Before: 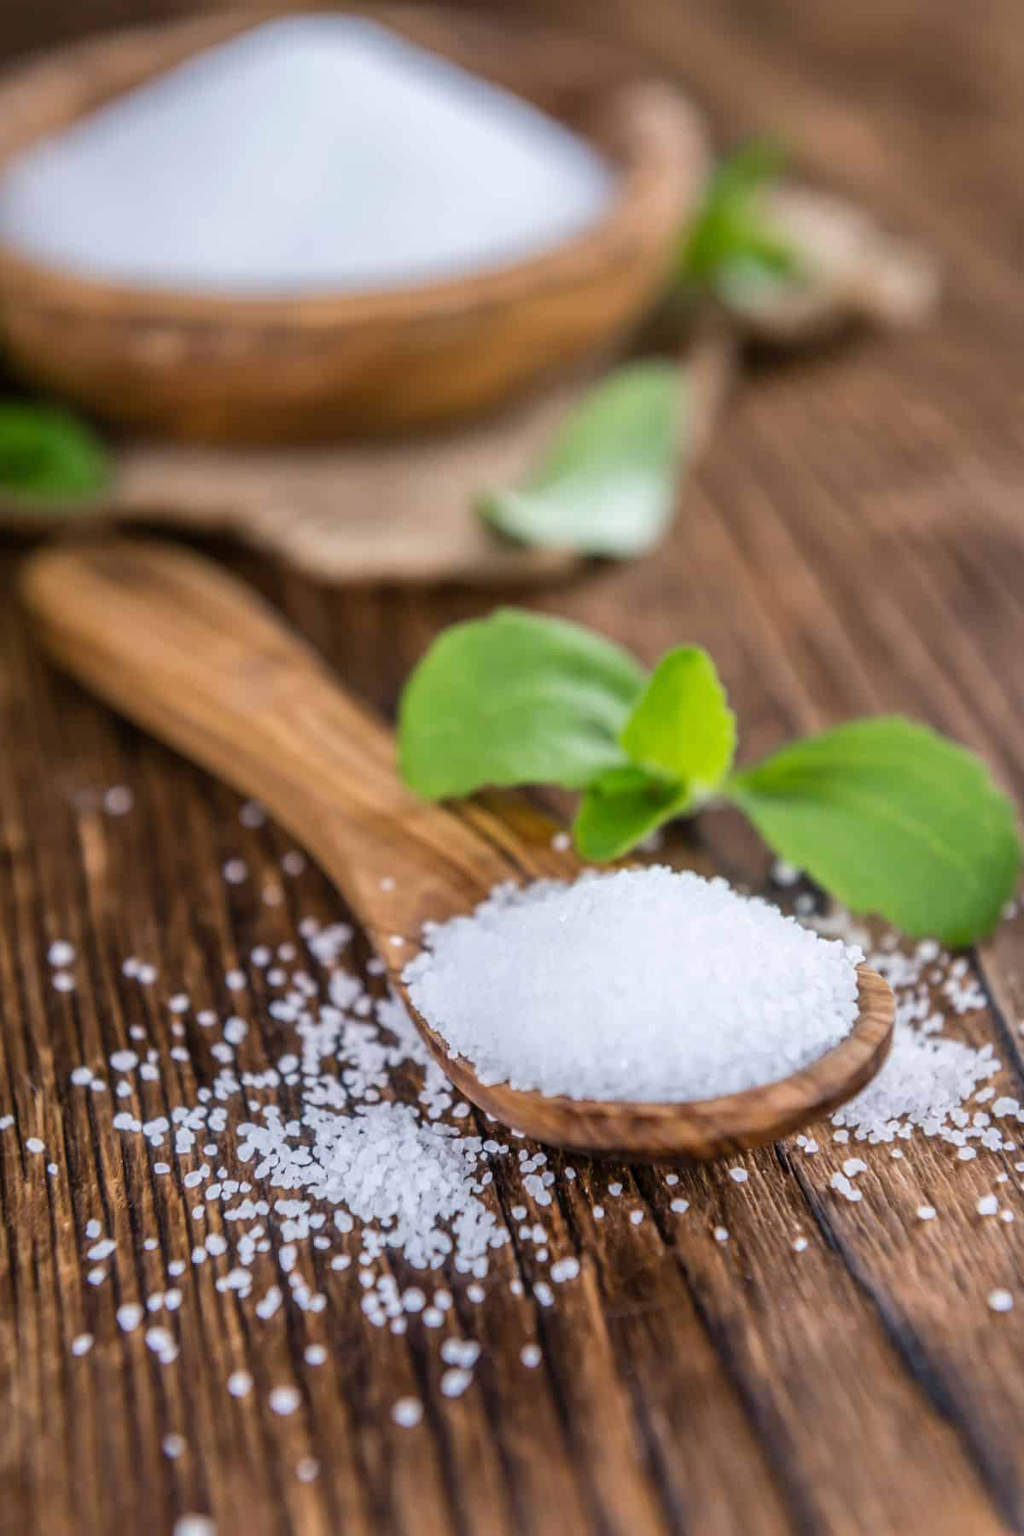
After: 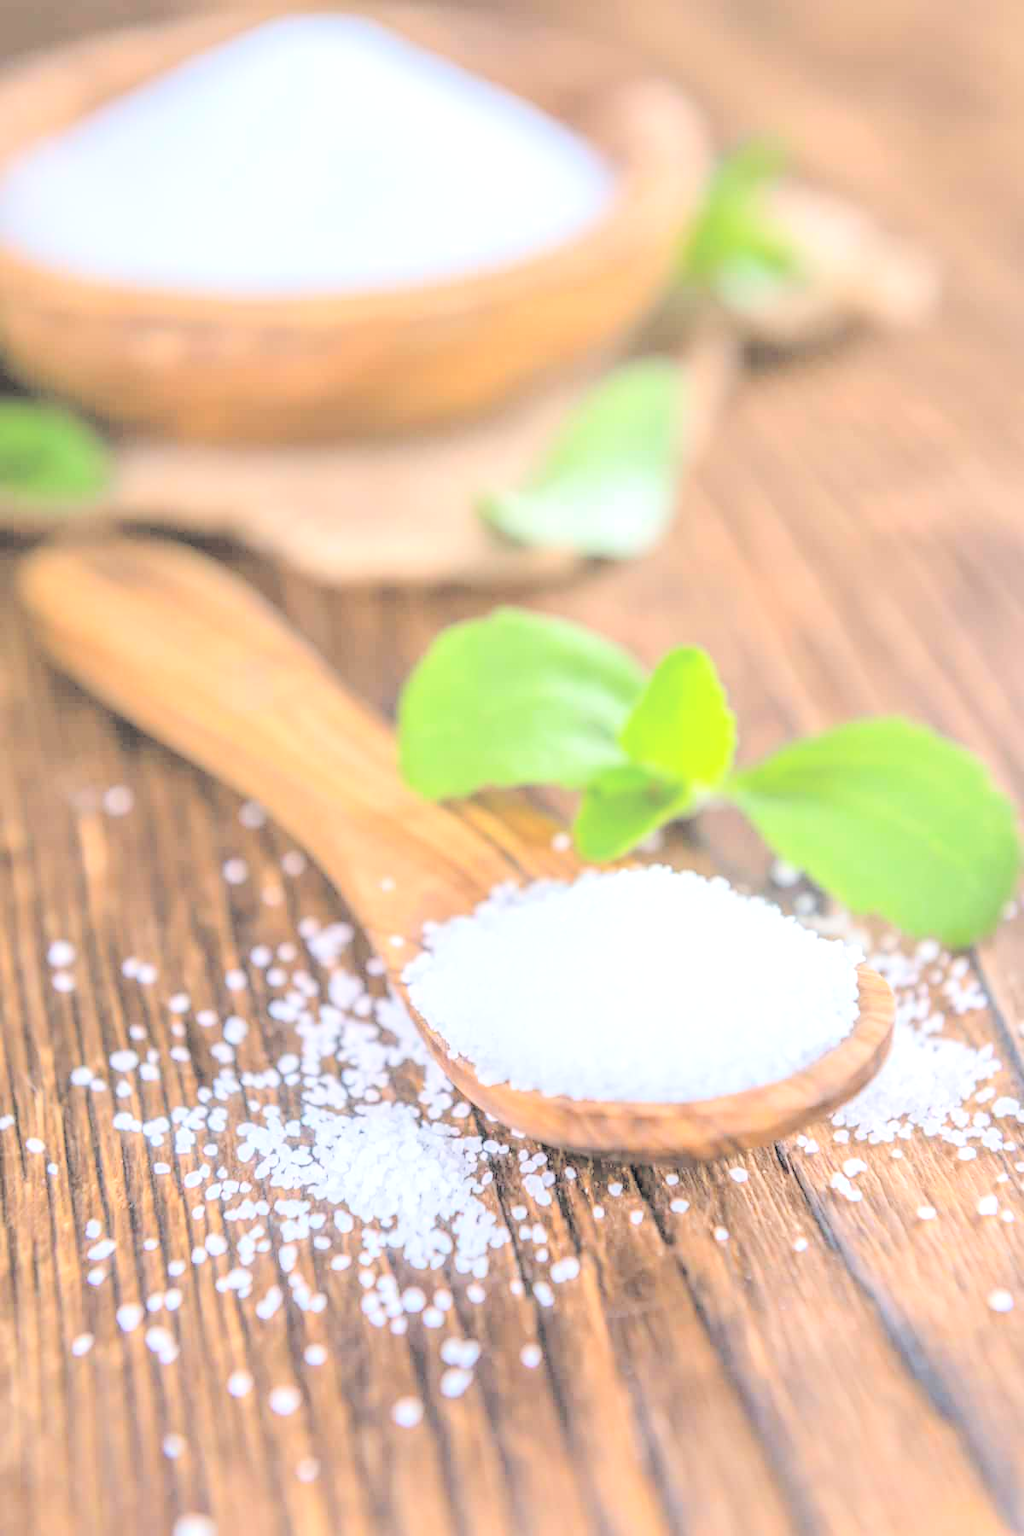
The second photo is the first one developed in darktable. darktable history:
contrast brightness saturation: brightness 0.994
exposure: exposure 0.574 EV, compensate highlight preservation false
